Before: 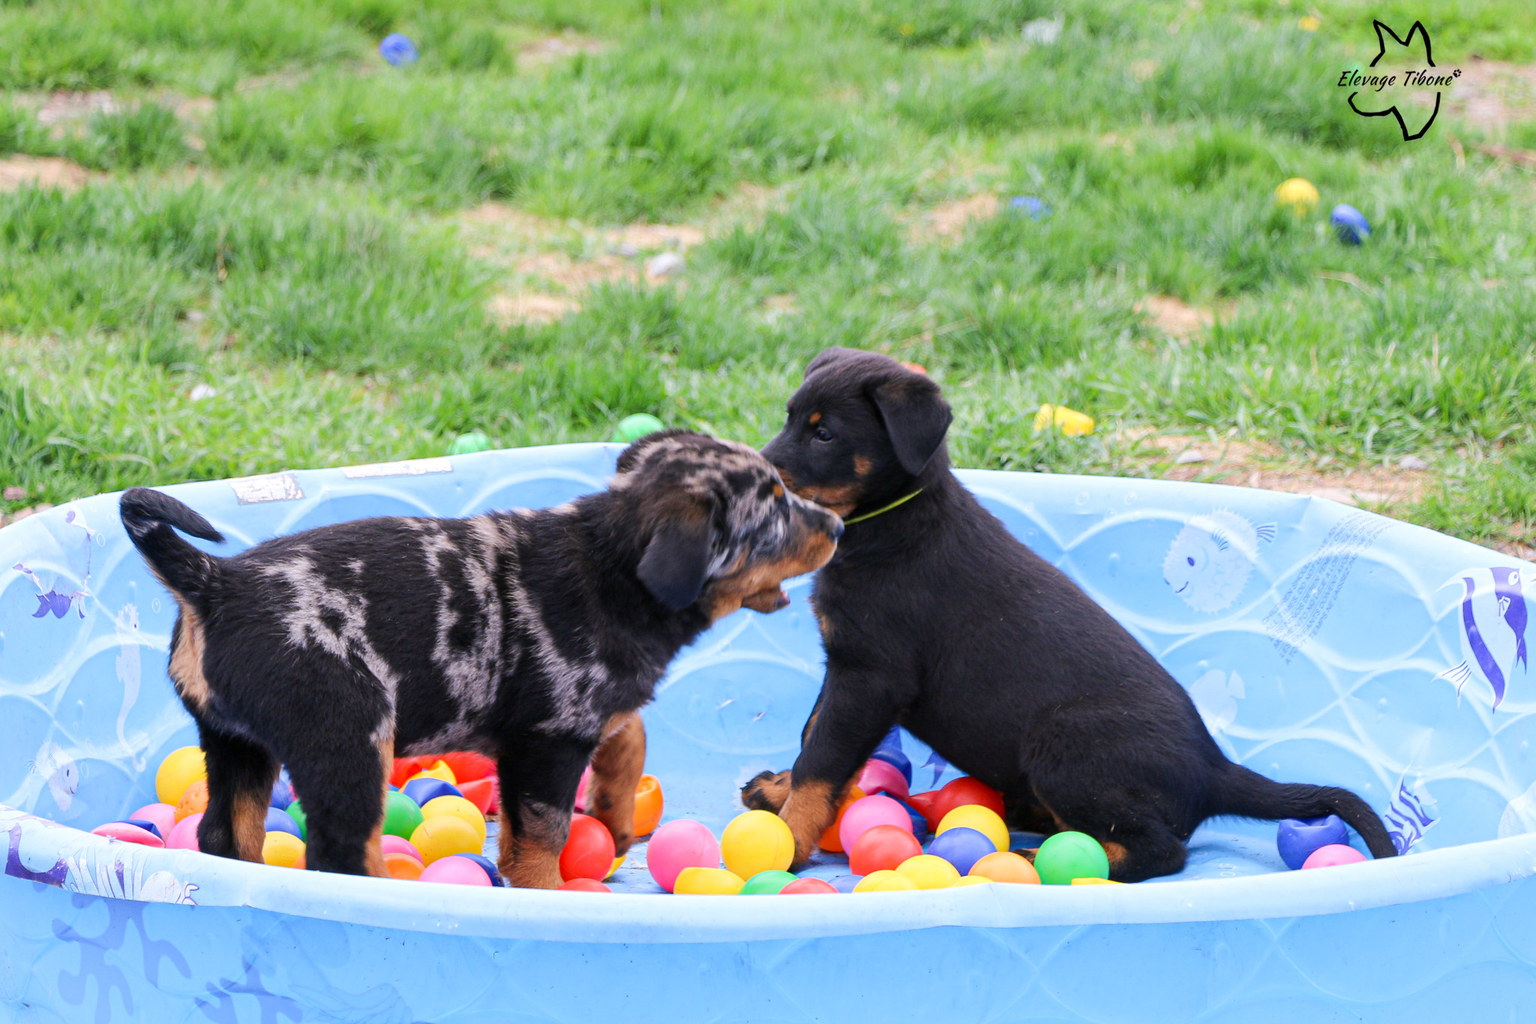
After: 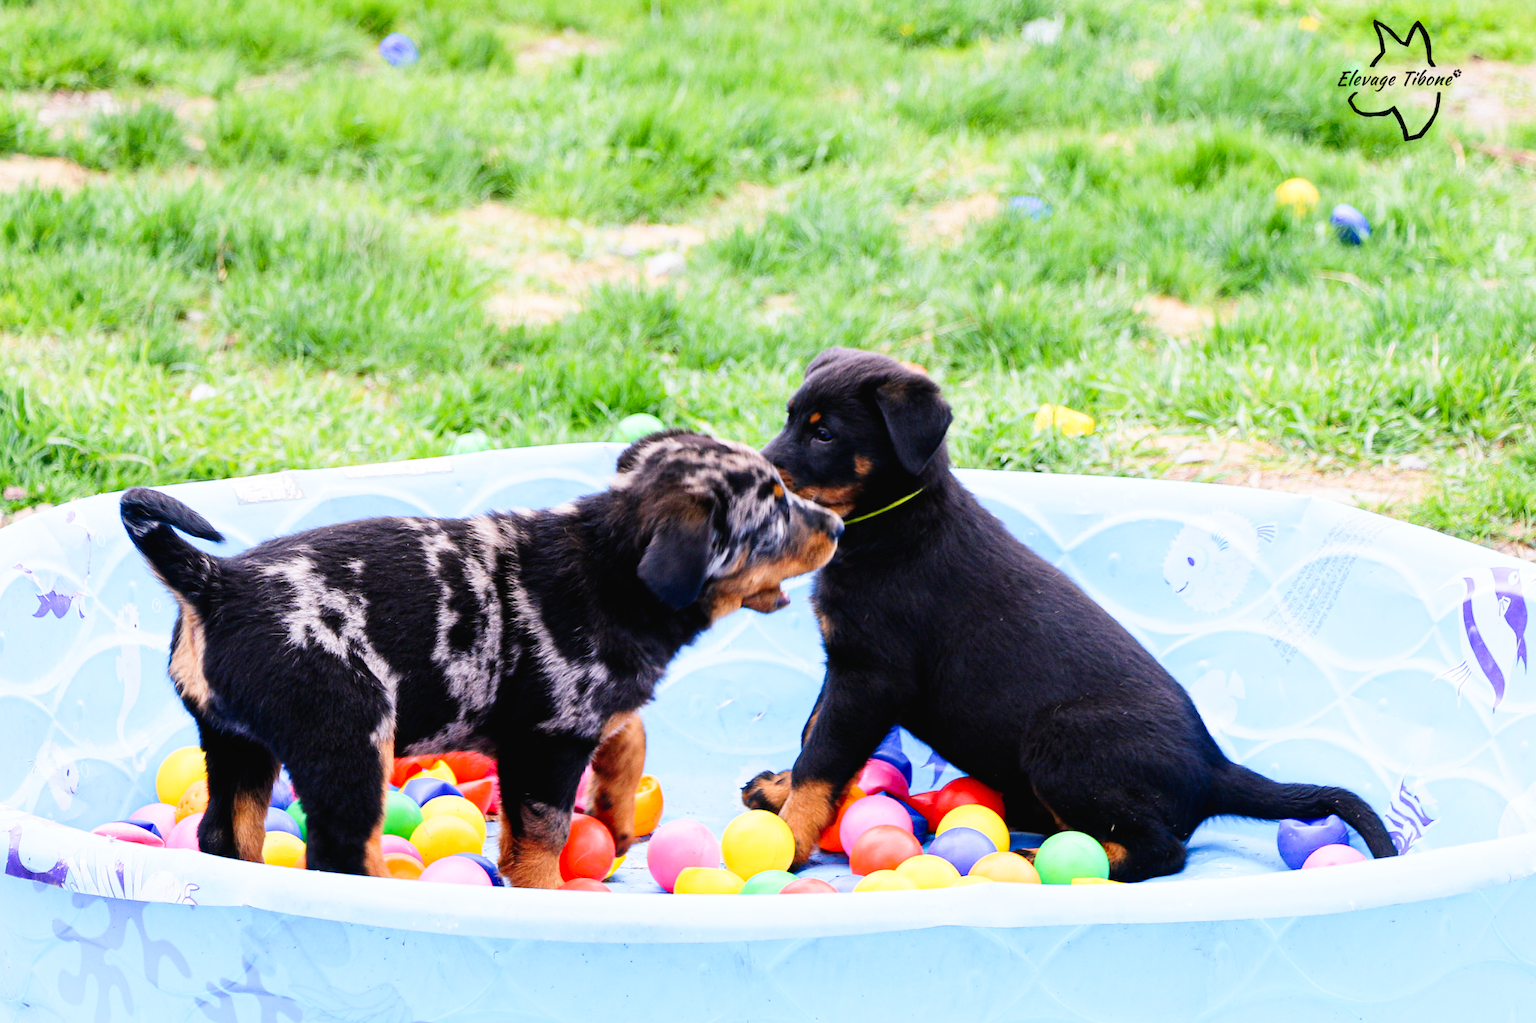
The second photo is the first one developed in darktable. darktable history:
tone curve: curves: ch0 [(0, 0.016) (0.11, 0.039) (0.259, 0.235) (0.383, 0.437) (0.499, 0.597) (0.733, 0.867) (0.843, 0.948) (1, 1)], preserve colors none
